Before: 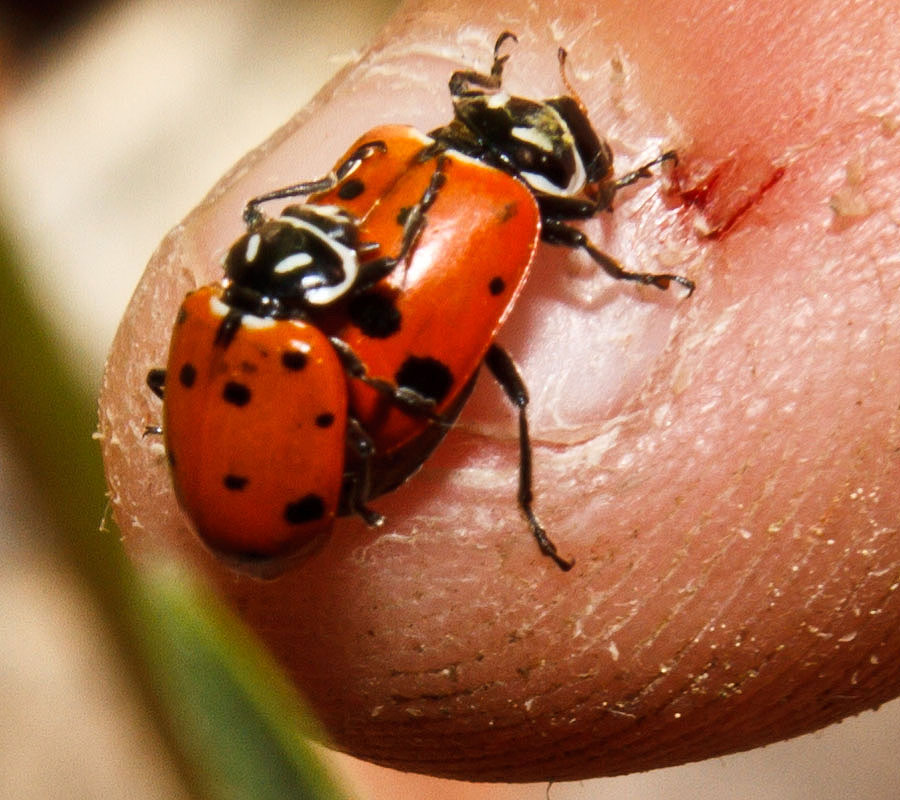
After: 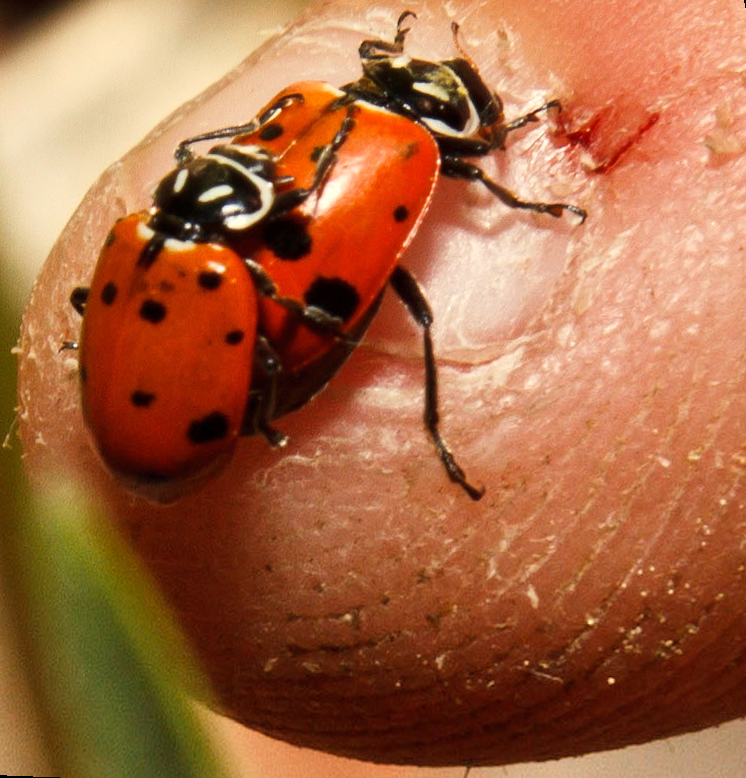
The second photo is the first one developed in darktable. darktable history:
white balance: red 1.029, blue 0.92
rotate and perspective: rotation 0.72°, lens shift (vertical) -0.352, lens shift (horizontal) -0.051, crop left 0.152, crop right 0.859, crop top 0.019, crop bottom 0.964
